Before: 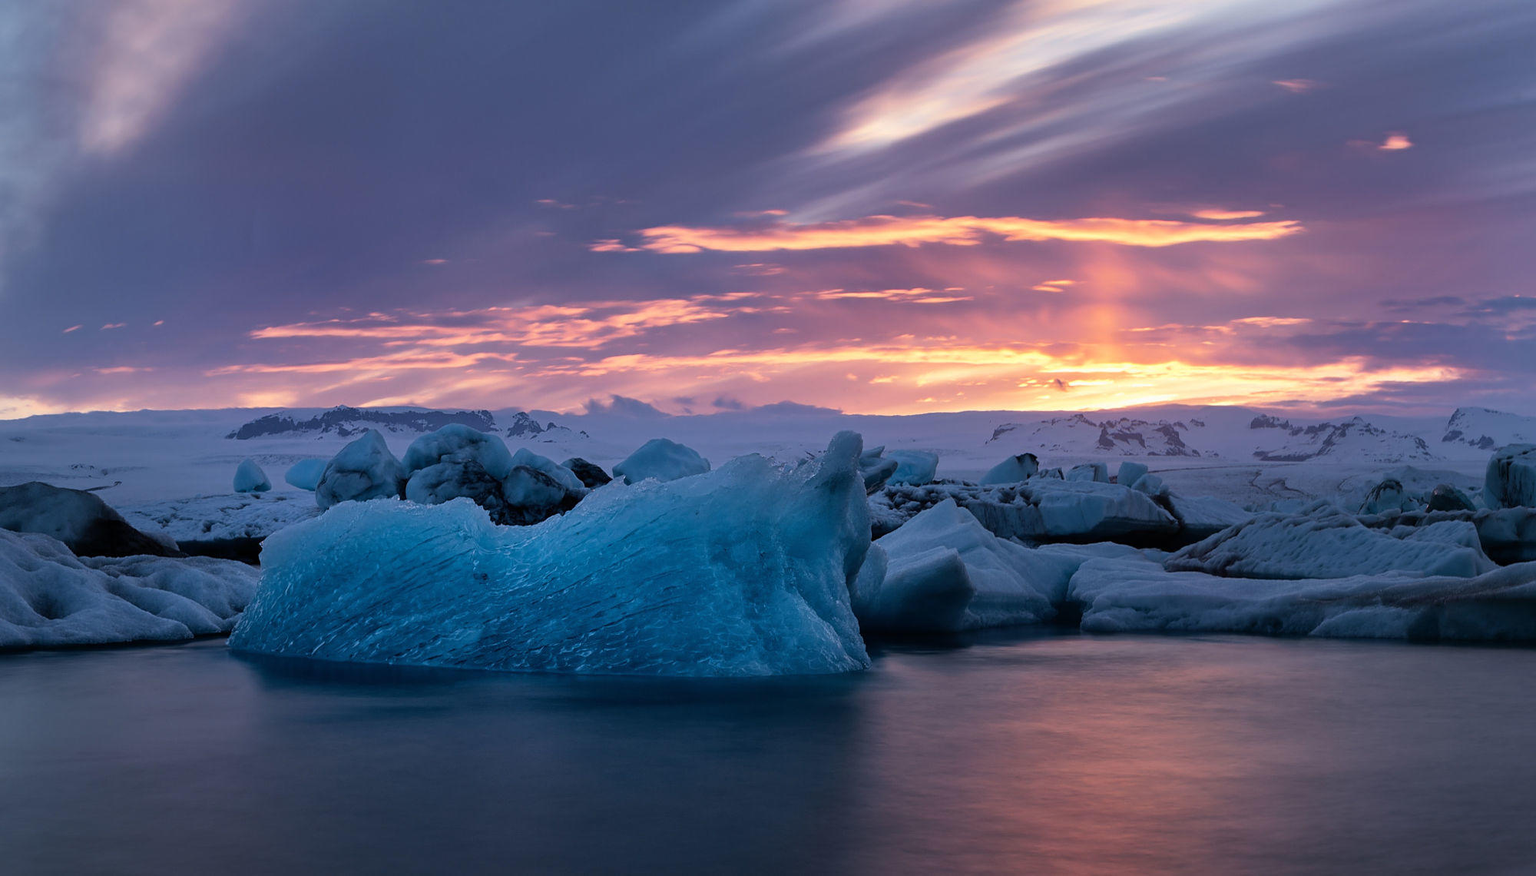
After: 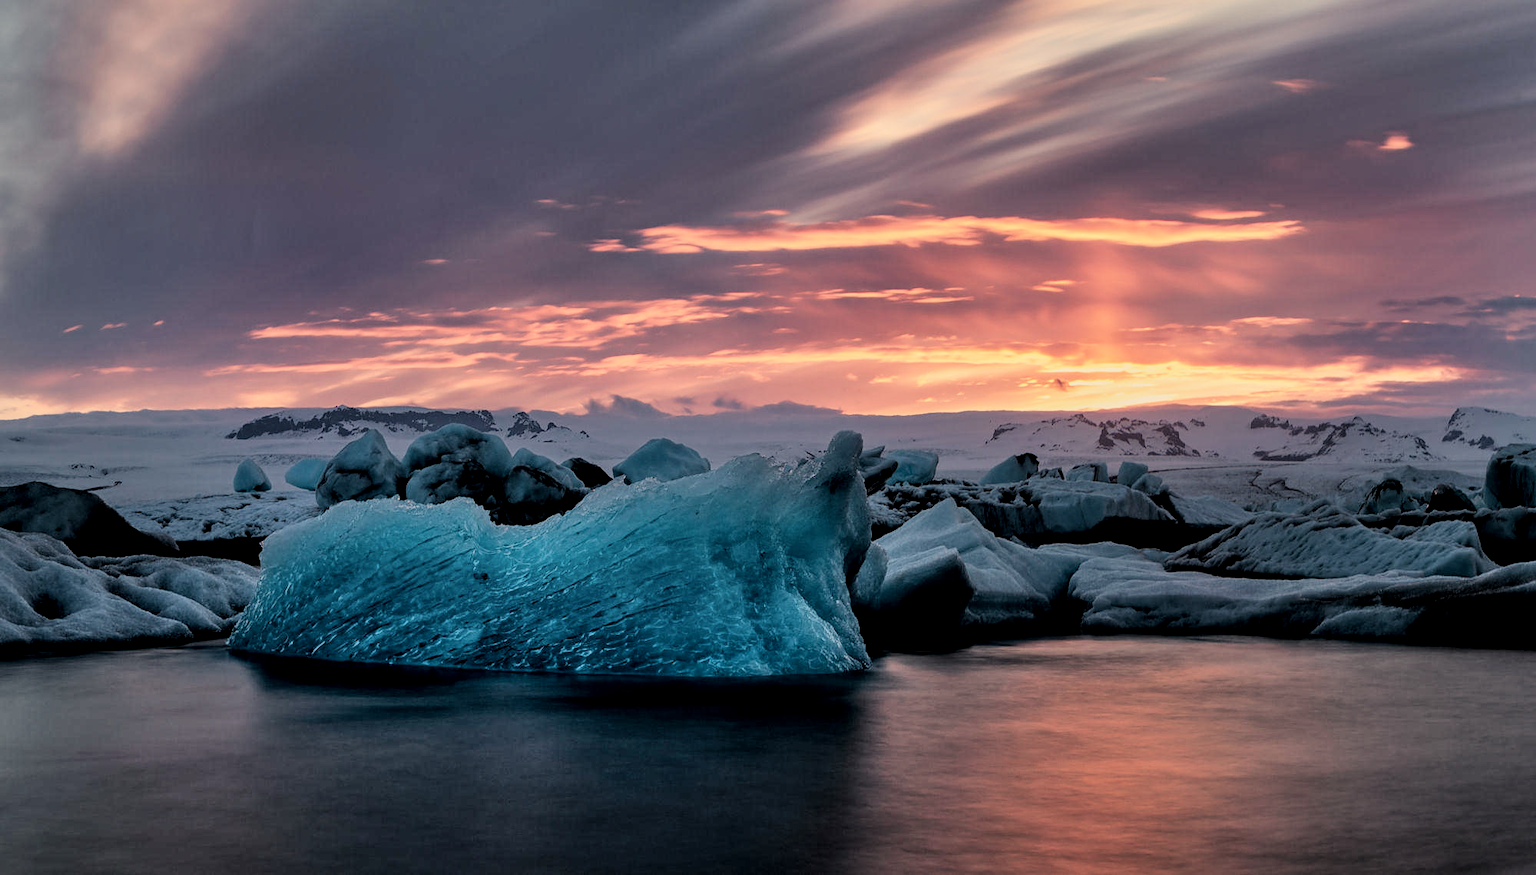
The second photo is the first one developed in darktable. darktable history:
local contrast: on, module defaults
shadows and highlights: low approximation 0.01, soften with gaussian
filmic rgb: black relative exposure -5 EV, hardness 2.88, contrast 1.2, highlights saturation mix -30%
white balance: red 1.123, blue 0.83
